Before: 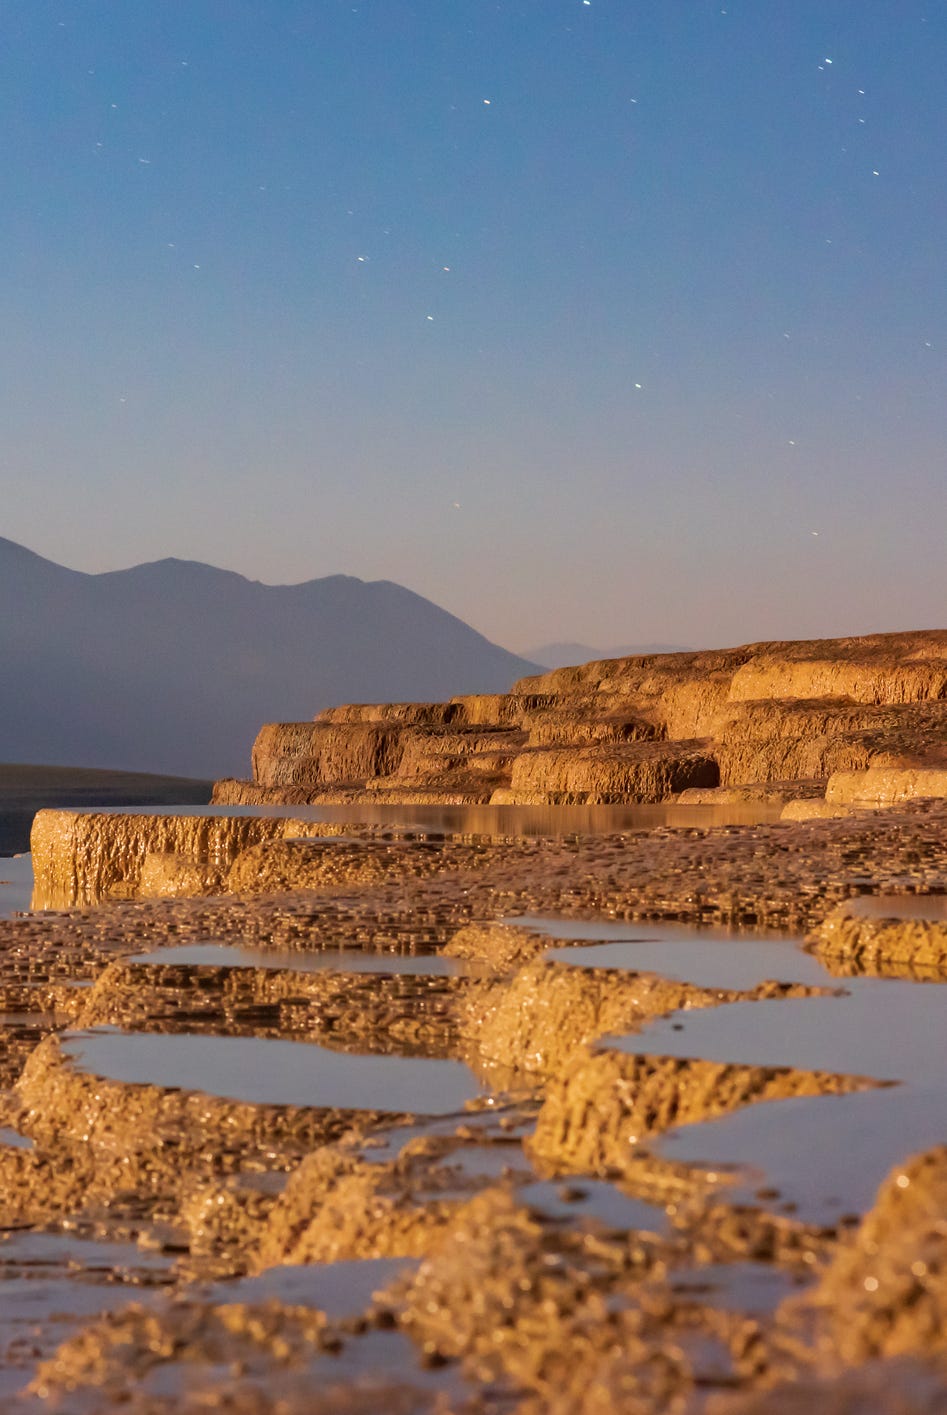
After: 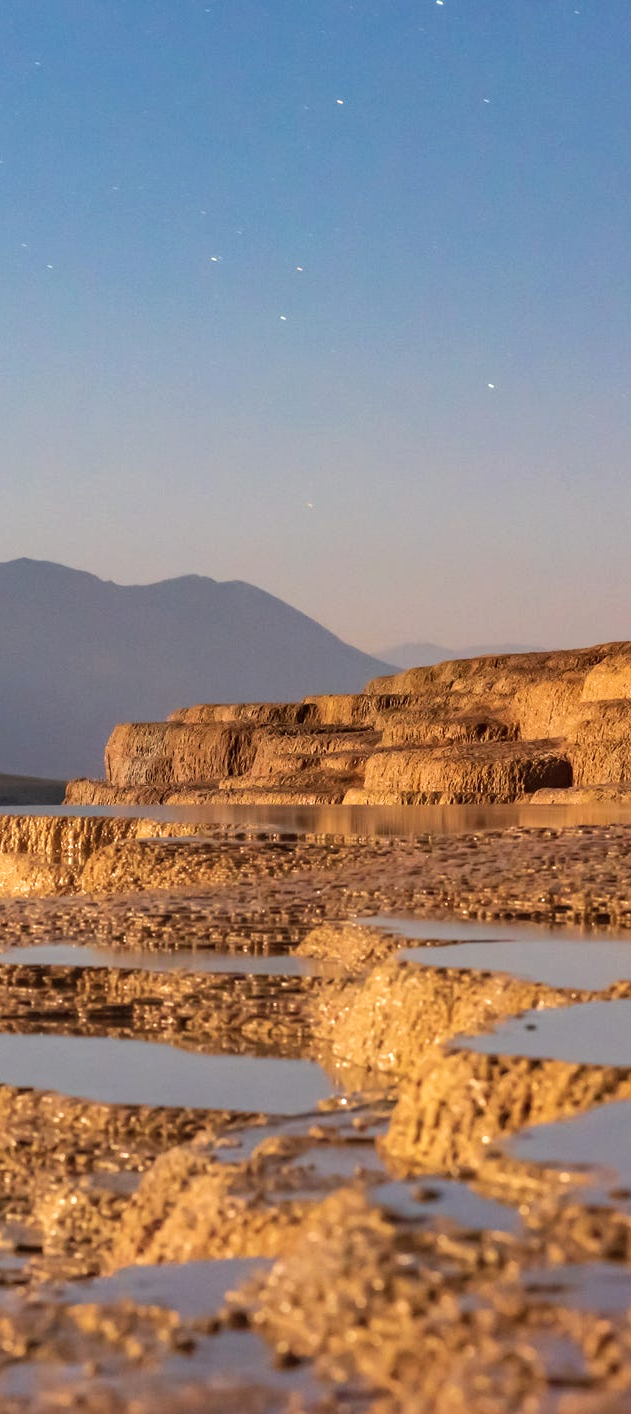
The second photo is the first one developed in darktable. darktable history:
shadows and highlights: radius 112.22, shadows 51.42, white point adjustment 8.99, highlights -5.43, soften with gaussian
crop and rotate: left 15.604%, right 17.747%
